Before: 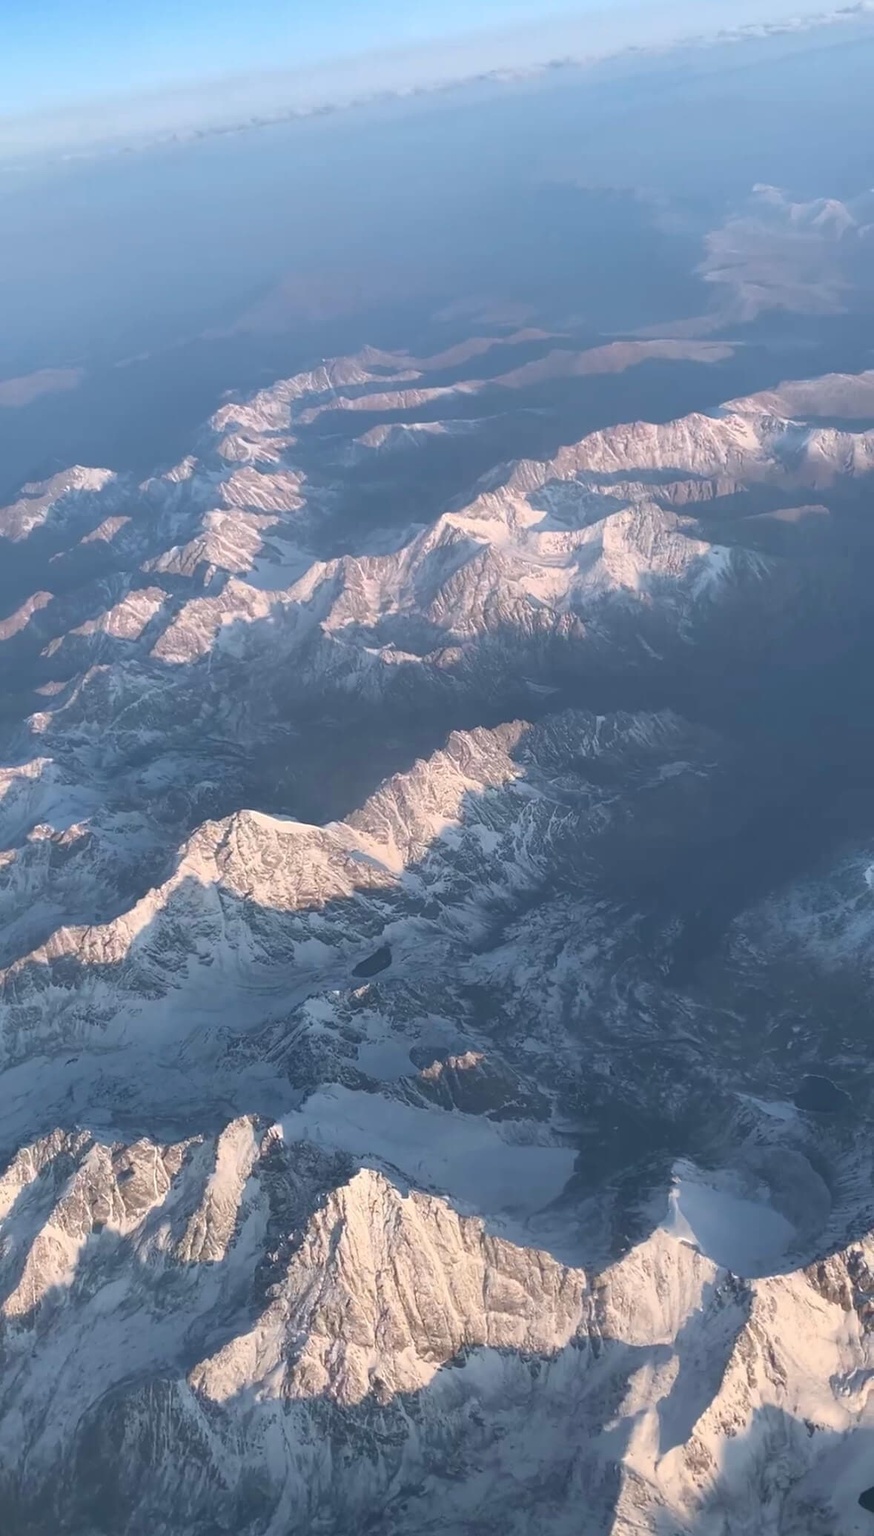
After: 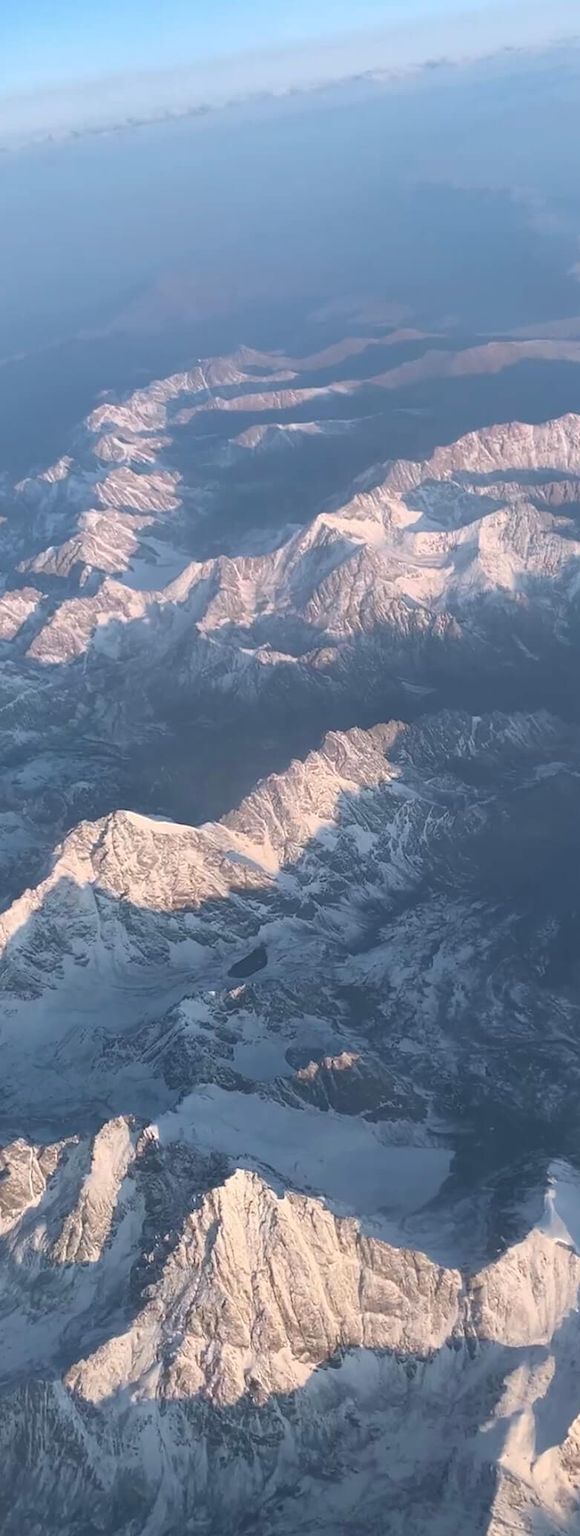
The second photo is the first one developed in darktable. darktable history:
crop and rotate: left 14.311%, right 19.25%
